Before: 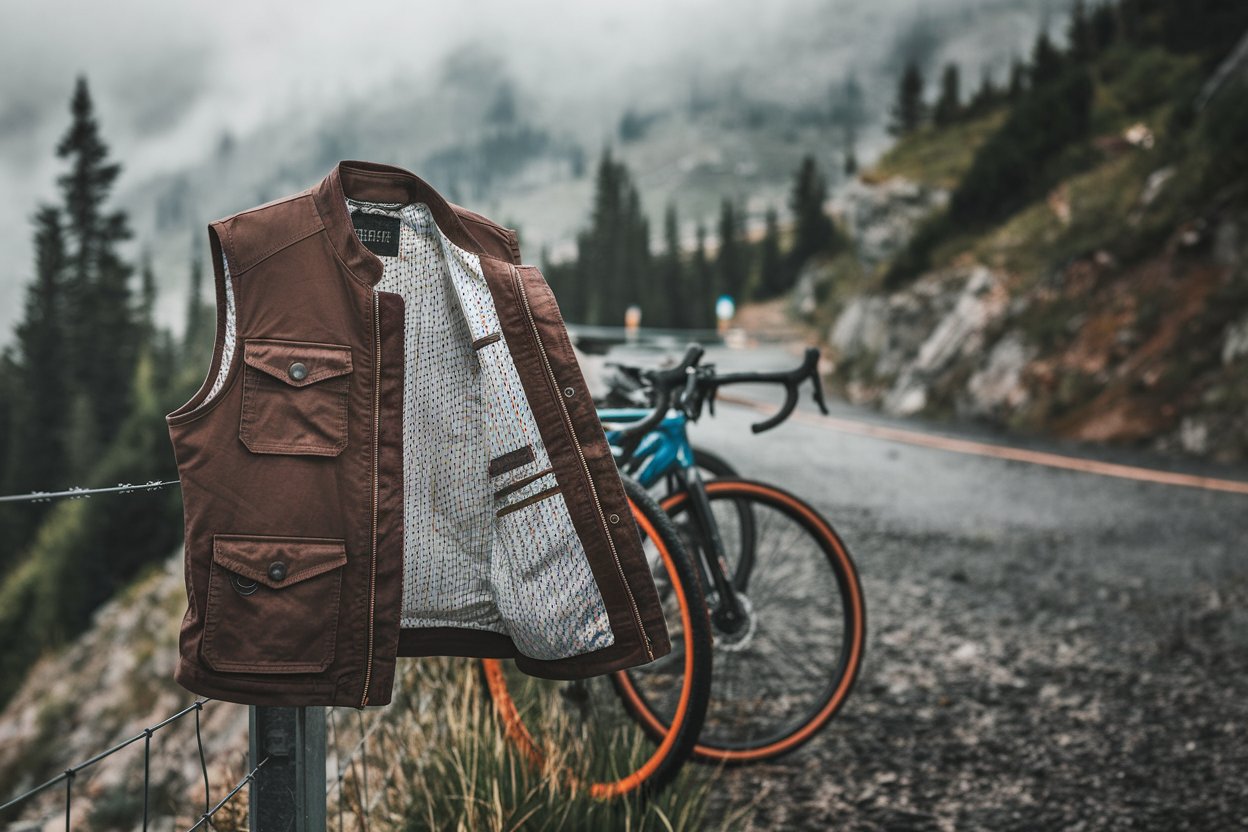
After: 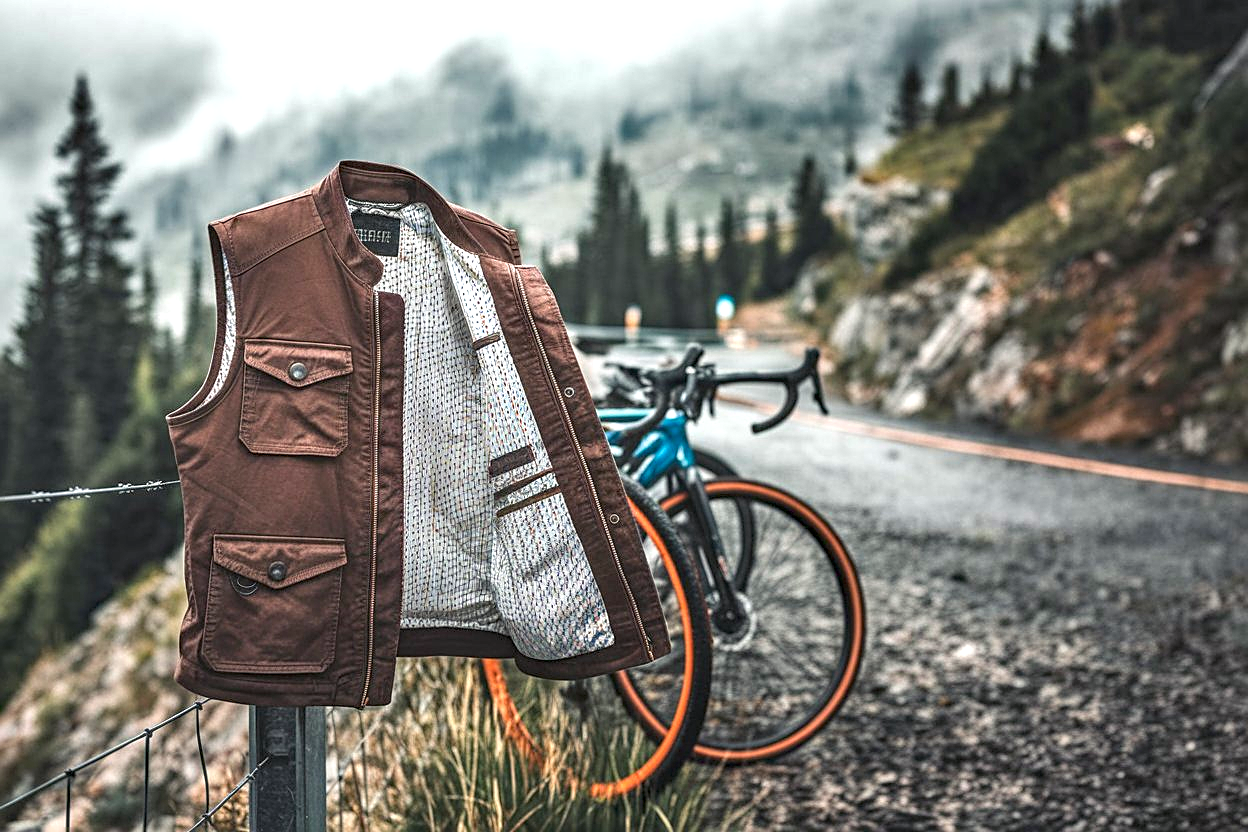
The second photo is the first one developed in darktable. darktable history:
exposure: exposure 0.773 EV, compensate highlight preservation false
haze removal: adaptive false
shadows and highlights: shadows 37.61, highlights -27.89, highlights color adjustment 0.659%, soften with gaussian
sharpen: on, module defaults
local contrast: on, module defaults
color balance rgb: shadows lift › chroma 3.308%, shadows lift › hue 280.77°, perceptual saturation grading › global saturation 0.383%, global vibrance 20%
